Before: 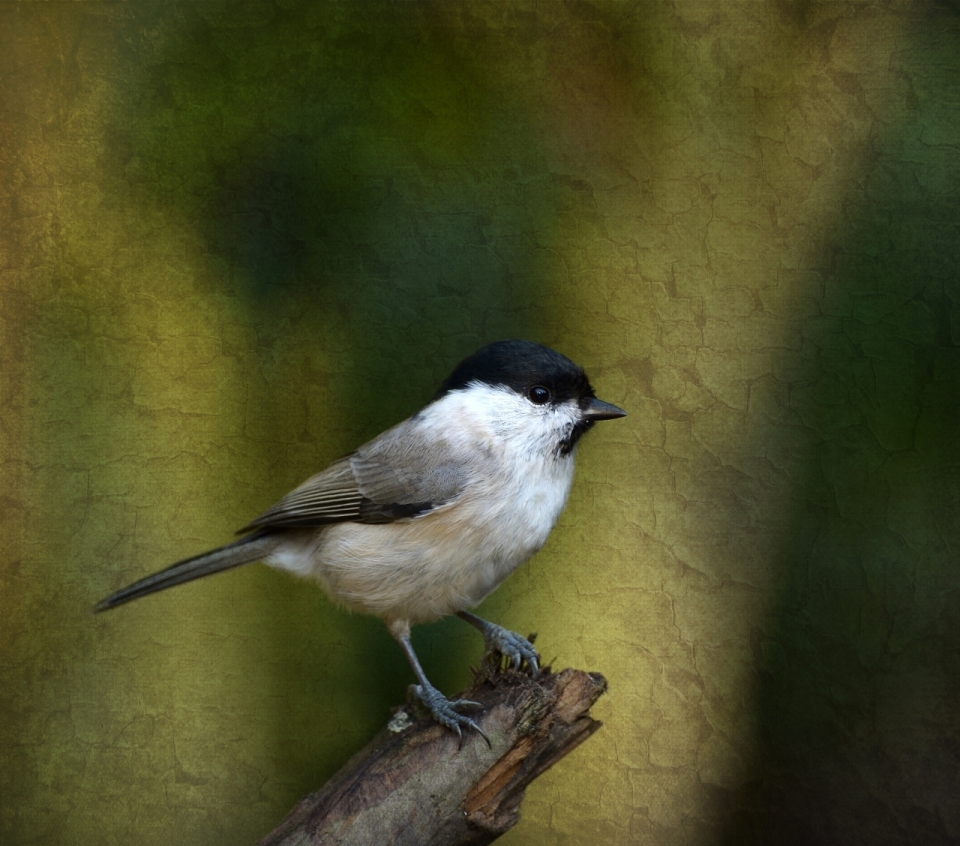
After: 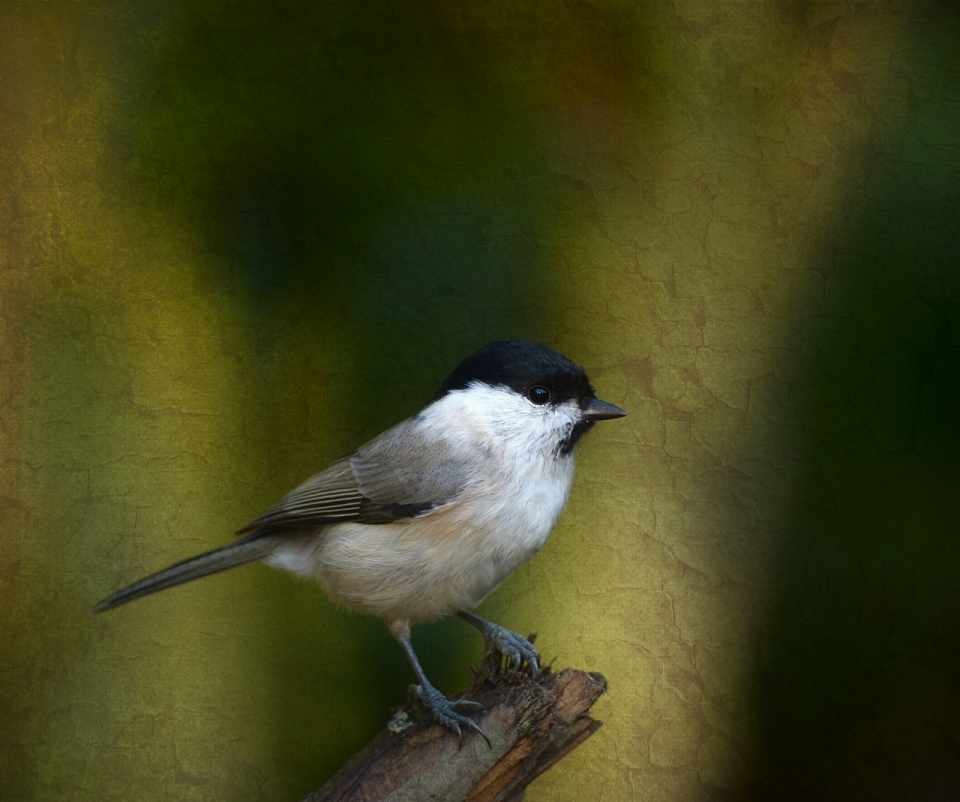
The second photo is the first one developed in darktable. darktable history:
contrast equalizer: y [[0.5, 0.486, 0.447, 0.446, 0.489, 0.5], [0.5 ×6], [0.5 ×6], [0 ×6], [0 ×6]]
shadows and highlights: shadows -54.3, highlights 86.09, soften with gaussian
crop and rotate: top 0%, bottom 5.097%
